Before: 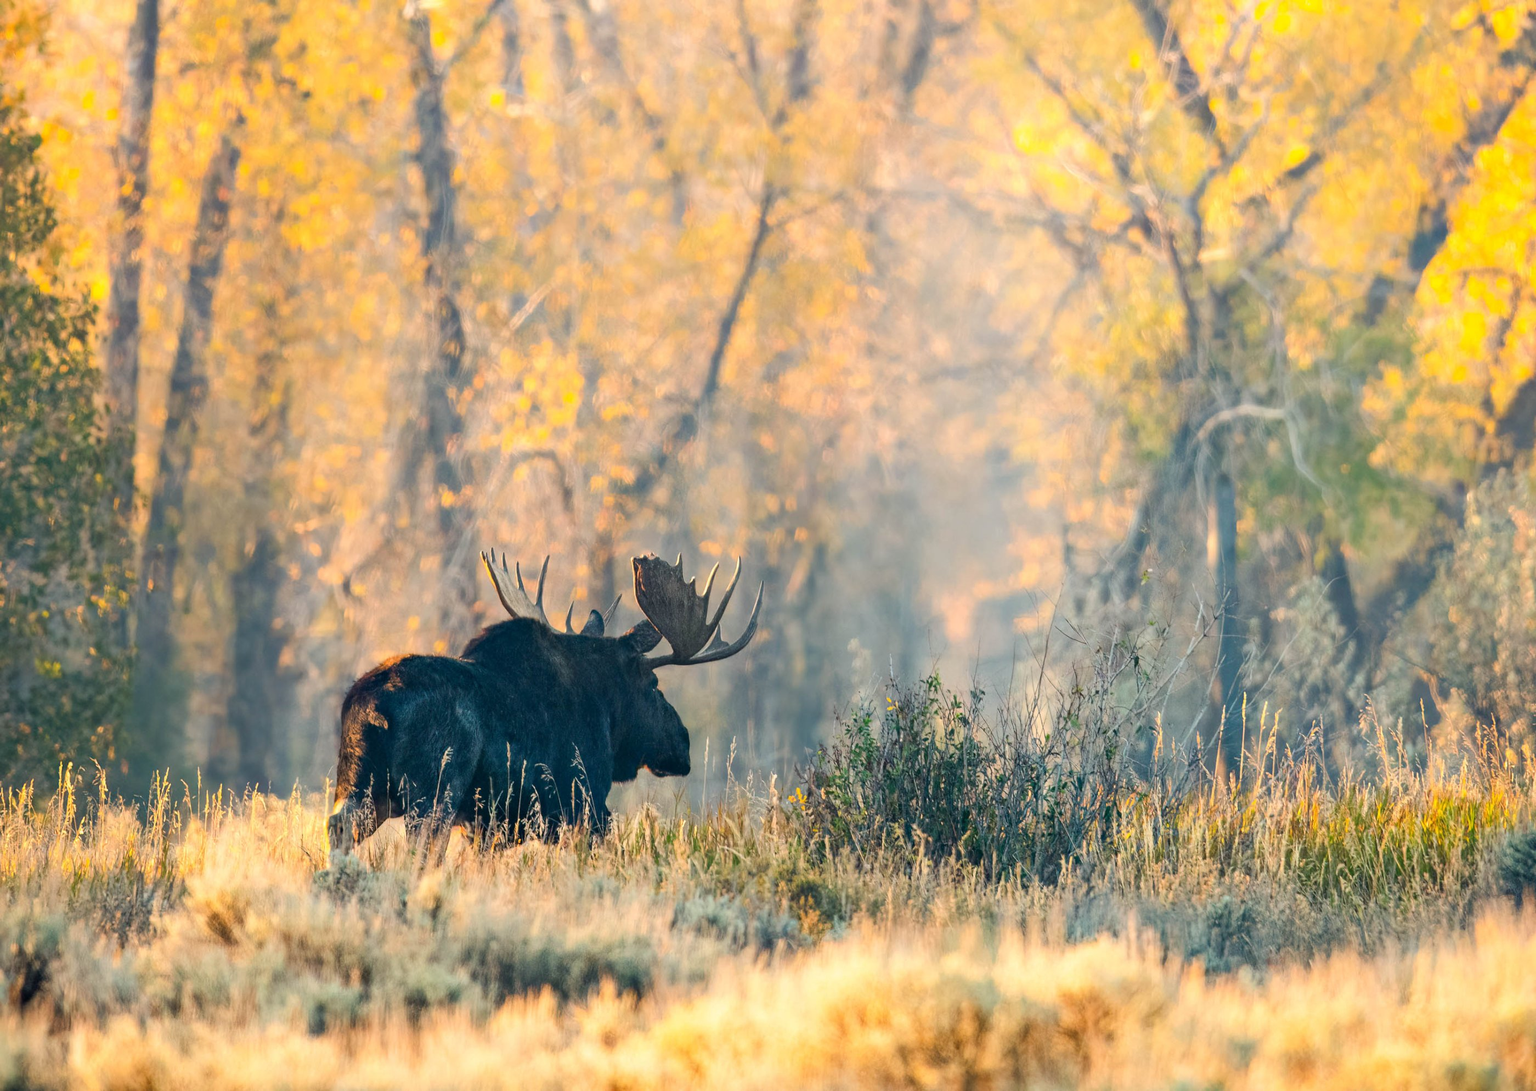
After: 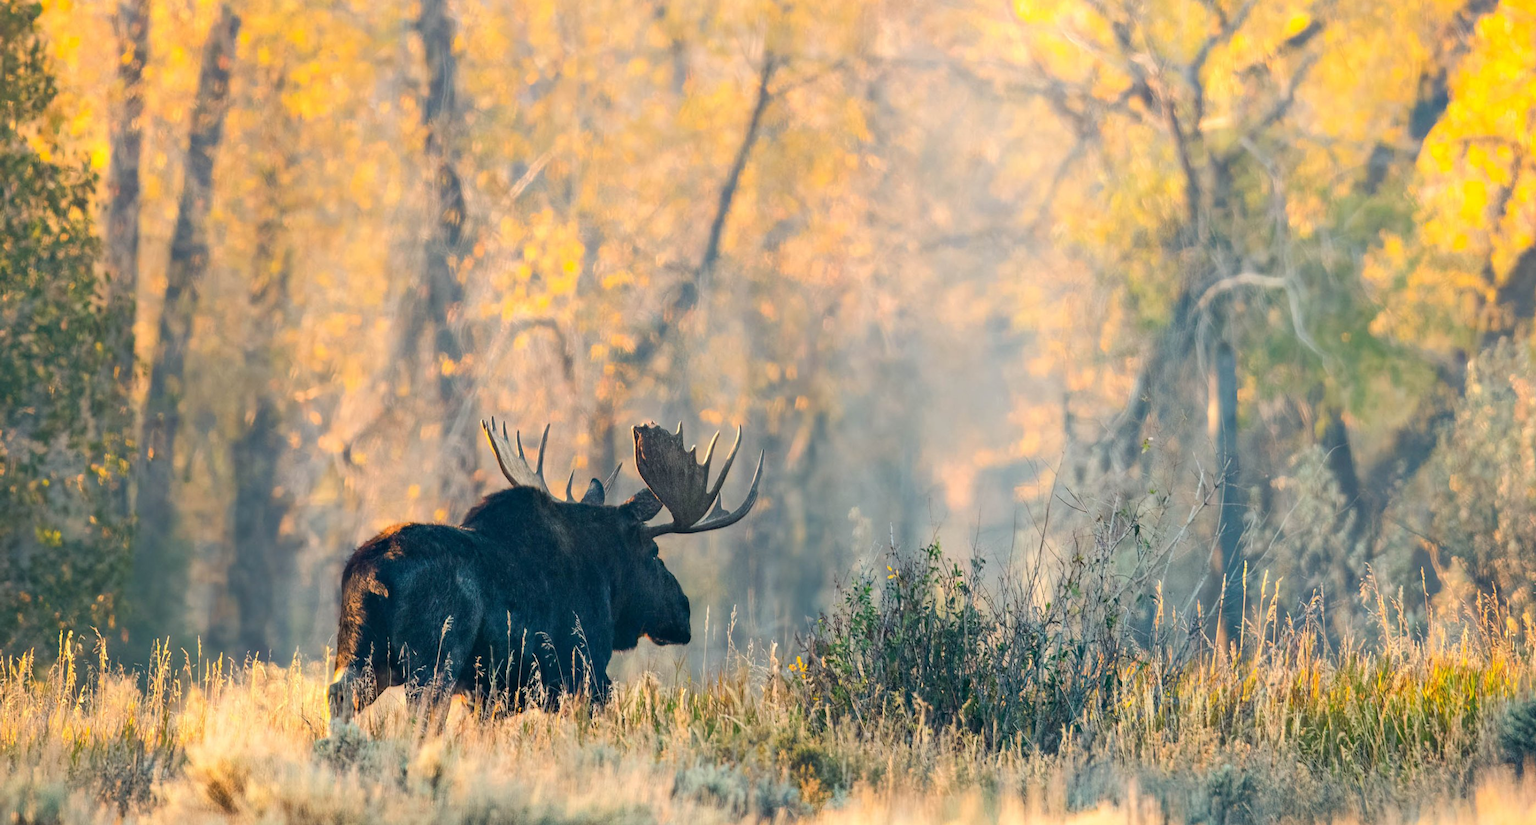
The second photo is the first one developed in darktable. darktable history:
crop and rotate: top 12.081%, bottom 12.168%
